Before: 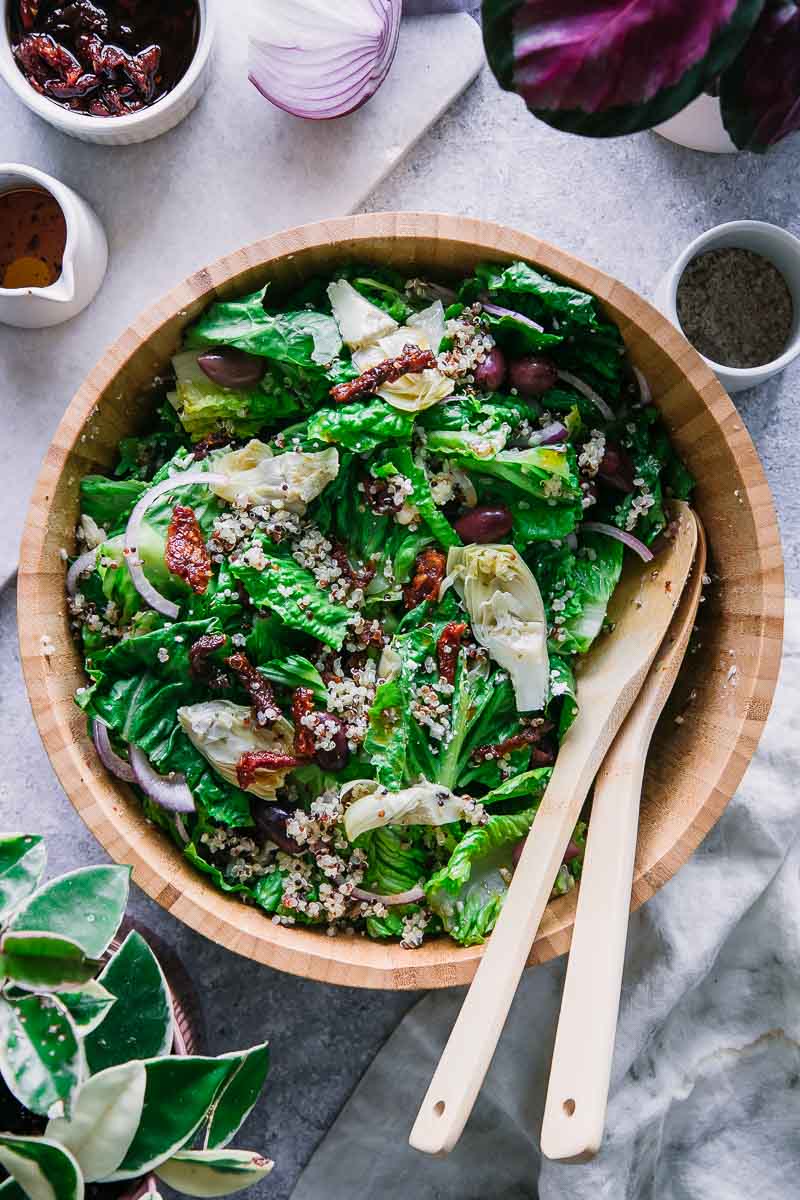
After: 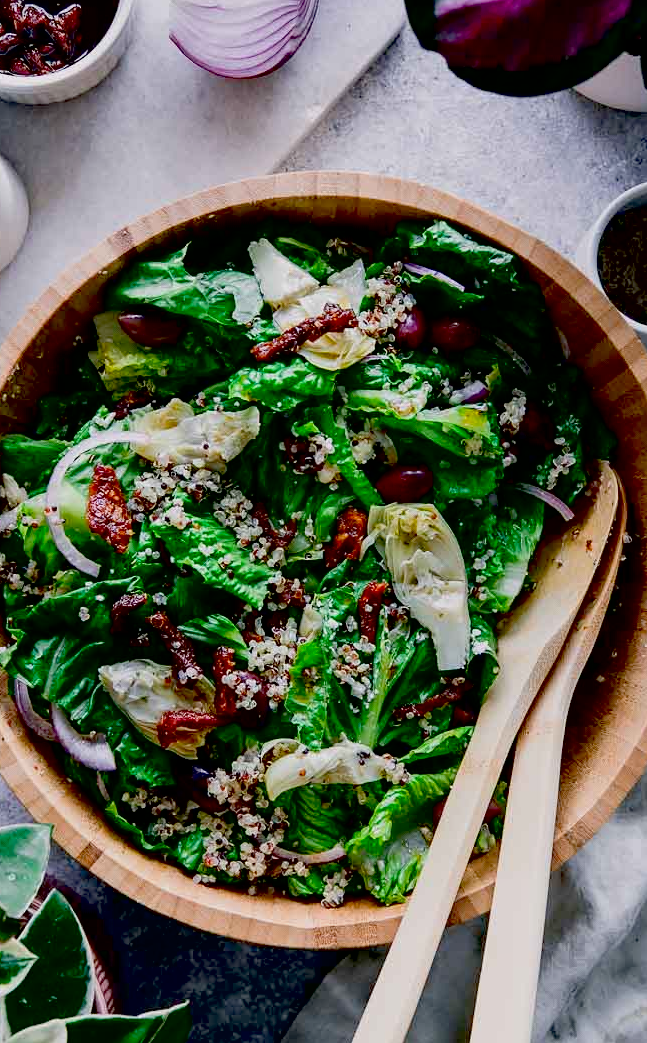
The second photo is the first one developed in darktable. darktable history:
crop: left 9.929%, top 3.475%, right 9.188%, bottom 9.529%
exposure: black level correction 0.046, exposure -0.228 EV, compensate highlight preservation false
local contrast: mode bilateral grid, contrast 100, coarseness 100, detail 94%, midtone range 0.2
